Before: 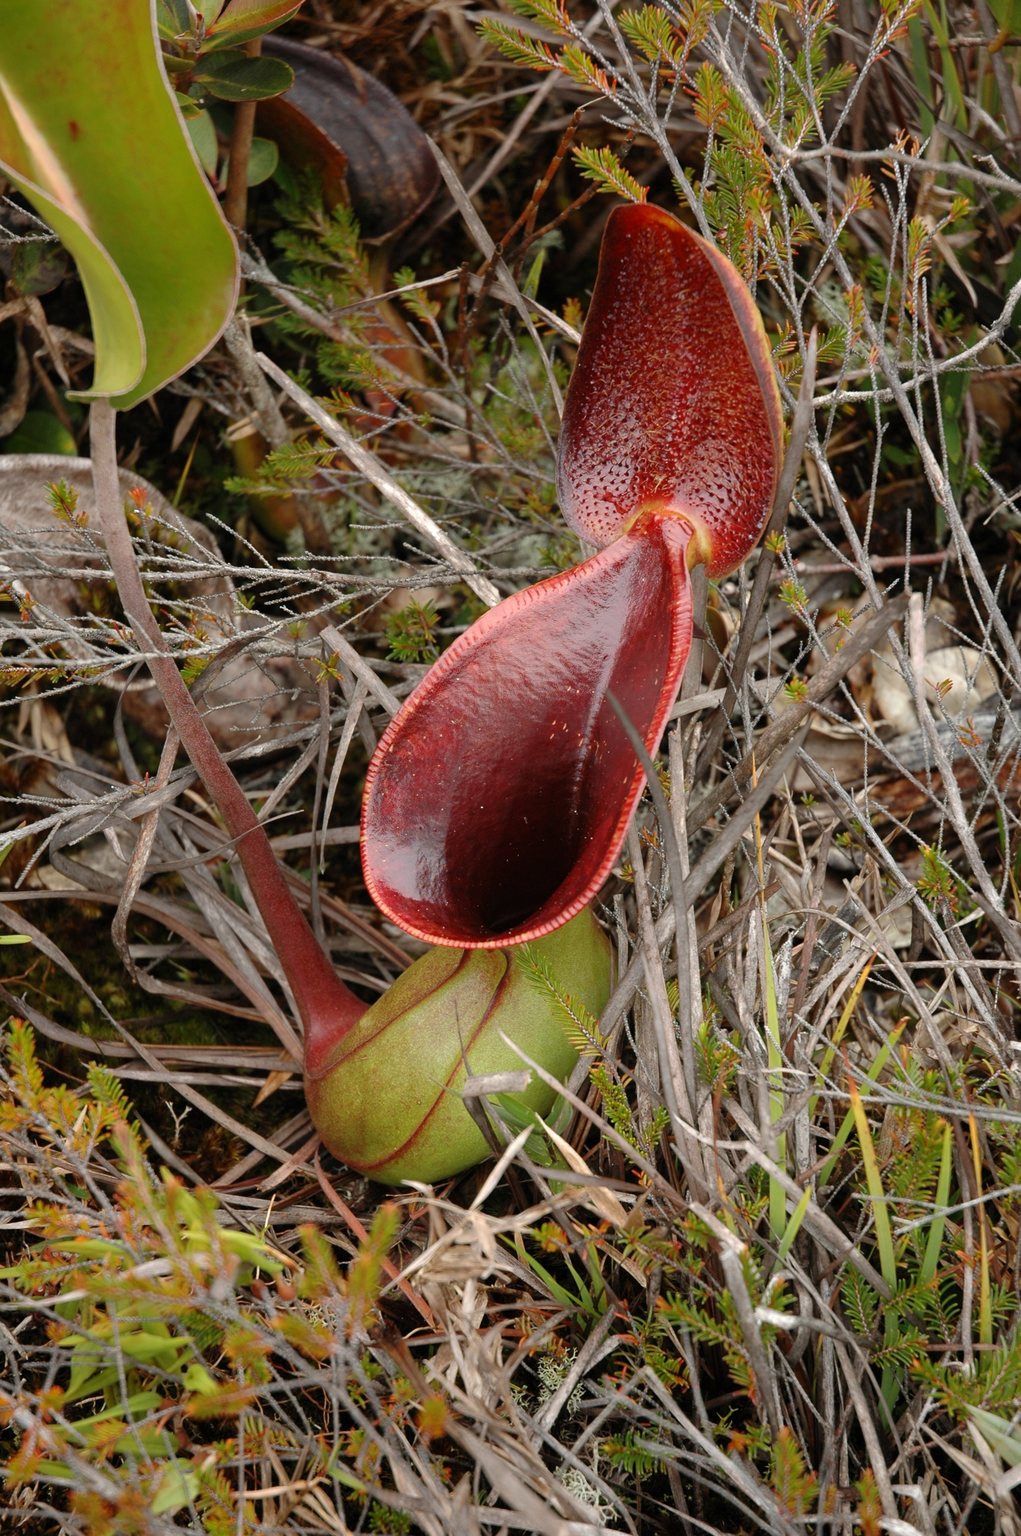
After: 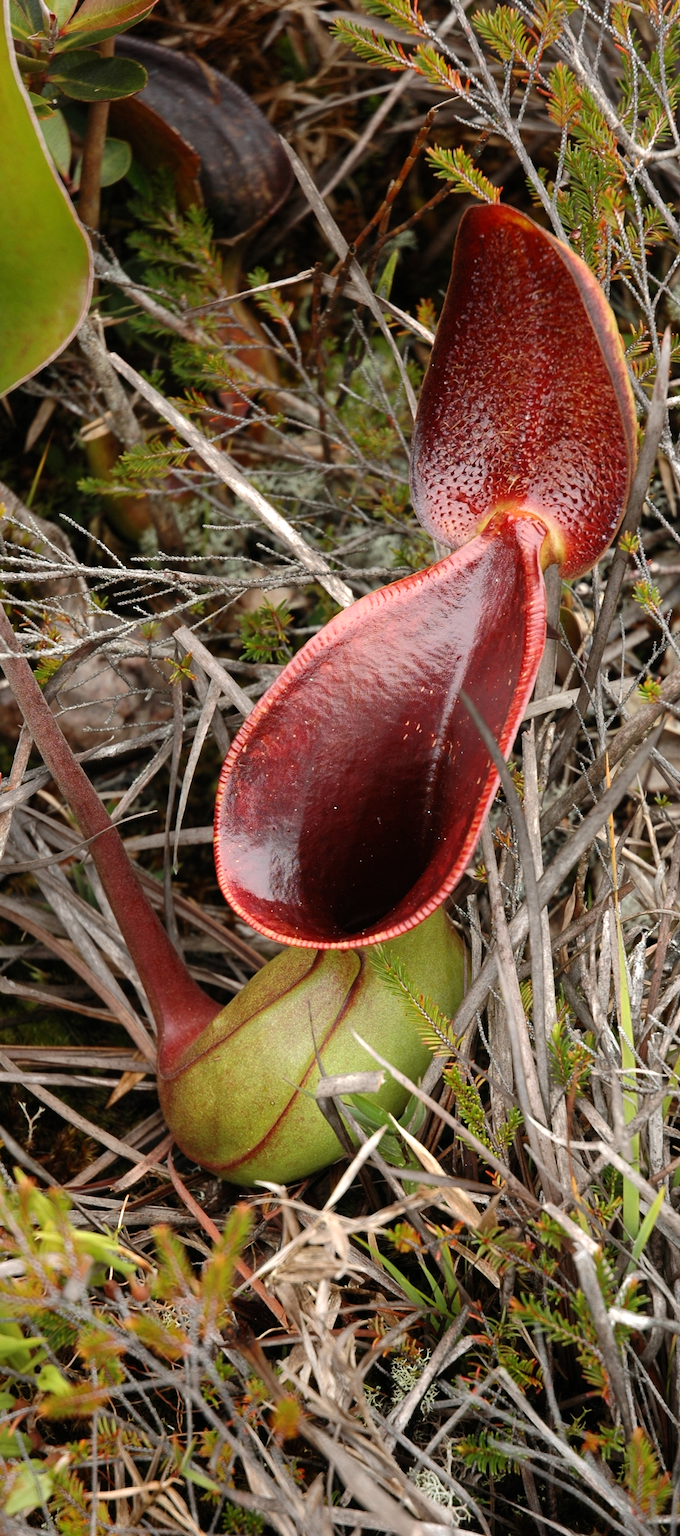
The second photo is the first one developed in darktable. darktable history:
crop and rotate: left 14.436%, right 18.898%
tone equalizer: -8 EV -0.417 EV, -7 EV -0.389 EV, -6 EV -0.333 EV, -5 EV -0.222 EV, -3 EV 0.222 EV, -2 EV 0.333 EV, -1 EV 0.389 EV, +0 EV 0.417 EV, edges refinement/feathering 500, mask exposure compensation -1.57 EV, preserve details no
